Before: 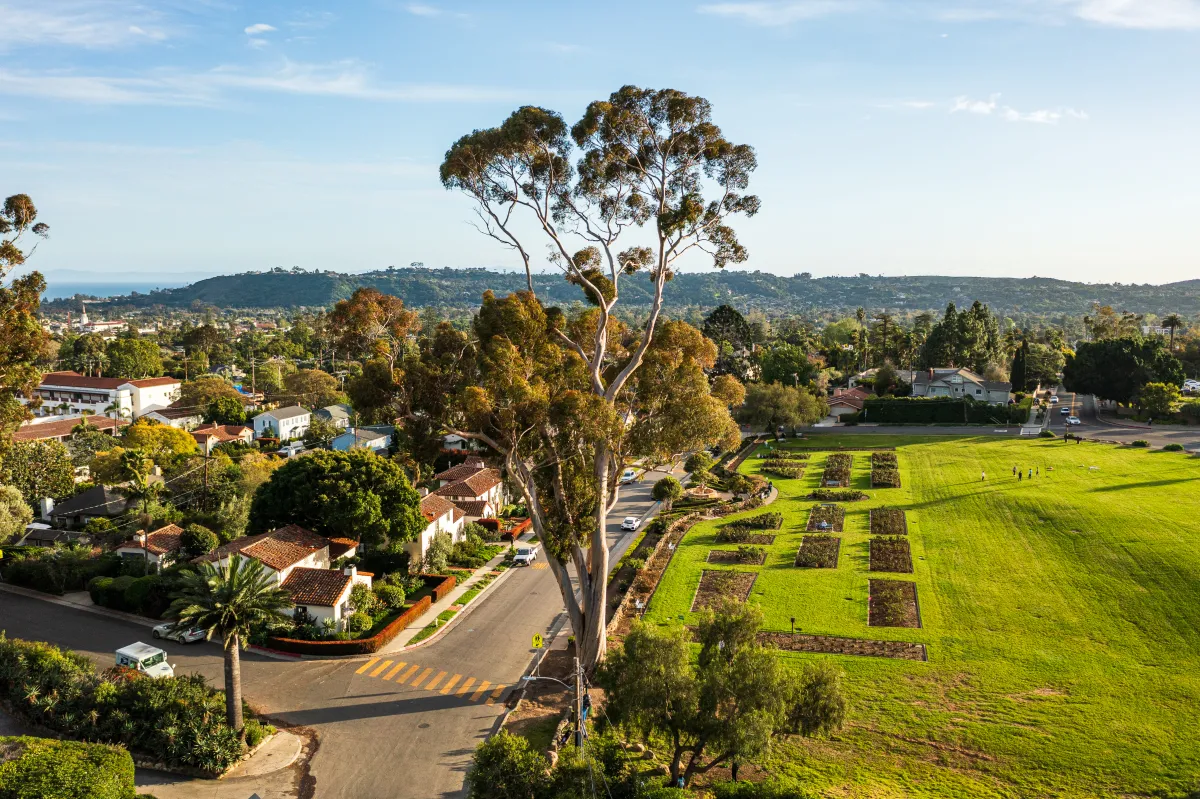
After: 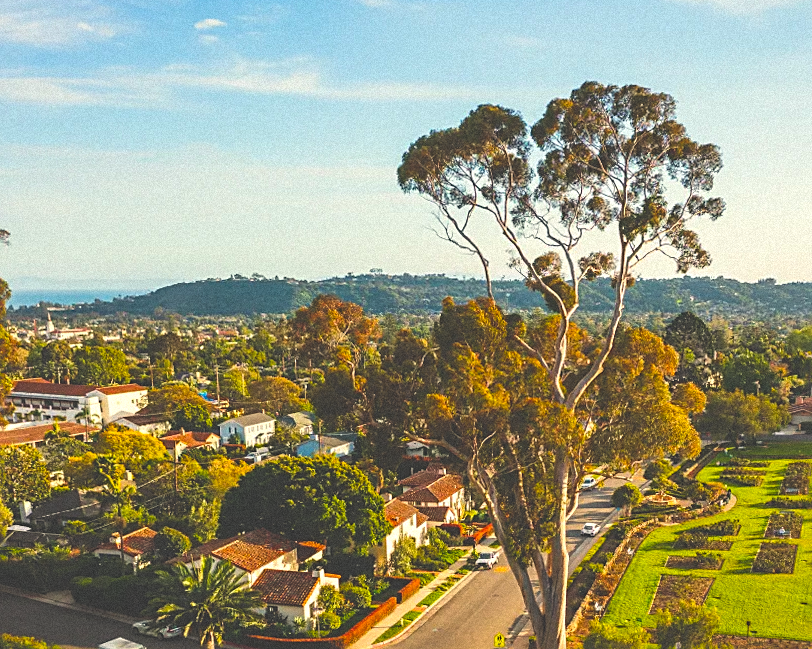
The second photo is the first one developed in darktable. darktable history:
tone equalizer: on, module defaults
rotate and perspective: rotation 0.074°, lens shift (vertical) 0.096, lens shift (horizontal) -0.041, crop left 0.043, crop right 0.952, crop top 0.024, crop bottom 0.979
crop: right 28.885%, bottom 16.626%
grain: mid-tones bias 0%
color balance rgb: linear chroma grading › global chroma 15%, perceptual saturation grading › global saturation 30%
sharpen: on, module defaults
exposure: black level correction -0.041, exposure 0.064 EV, compensate highlight preservation false
white balance: red 1.045, blue 0.932
